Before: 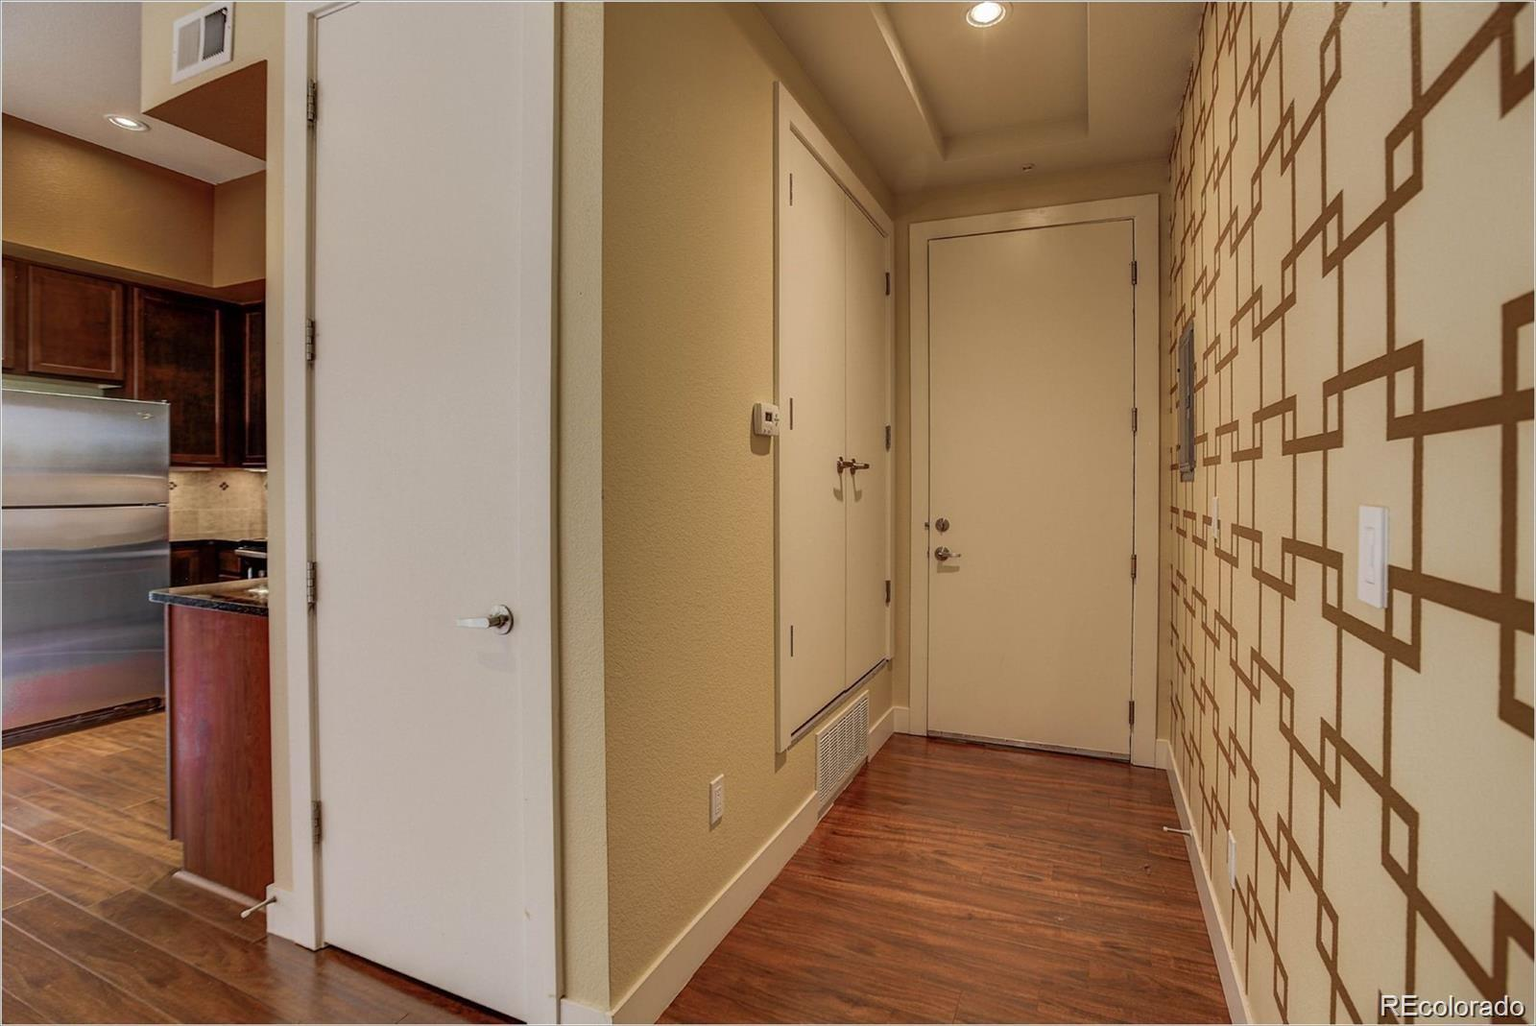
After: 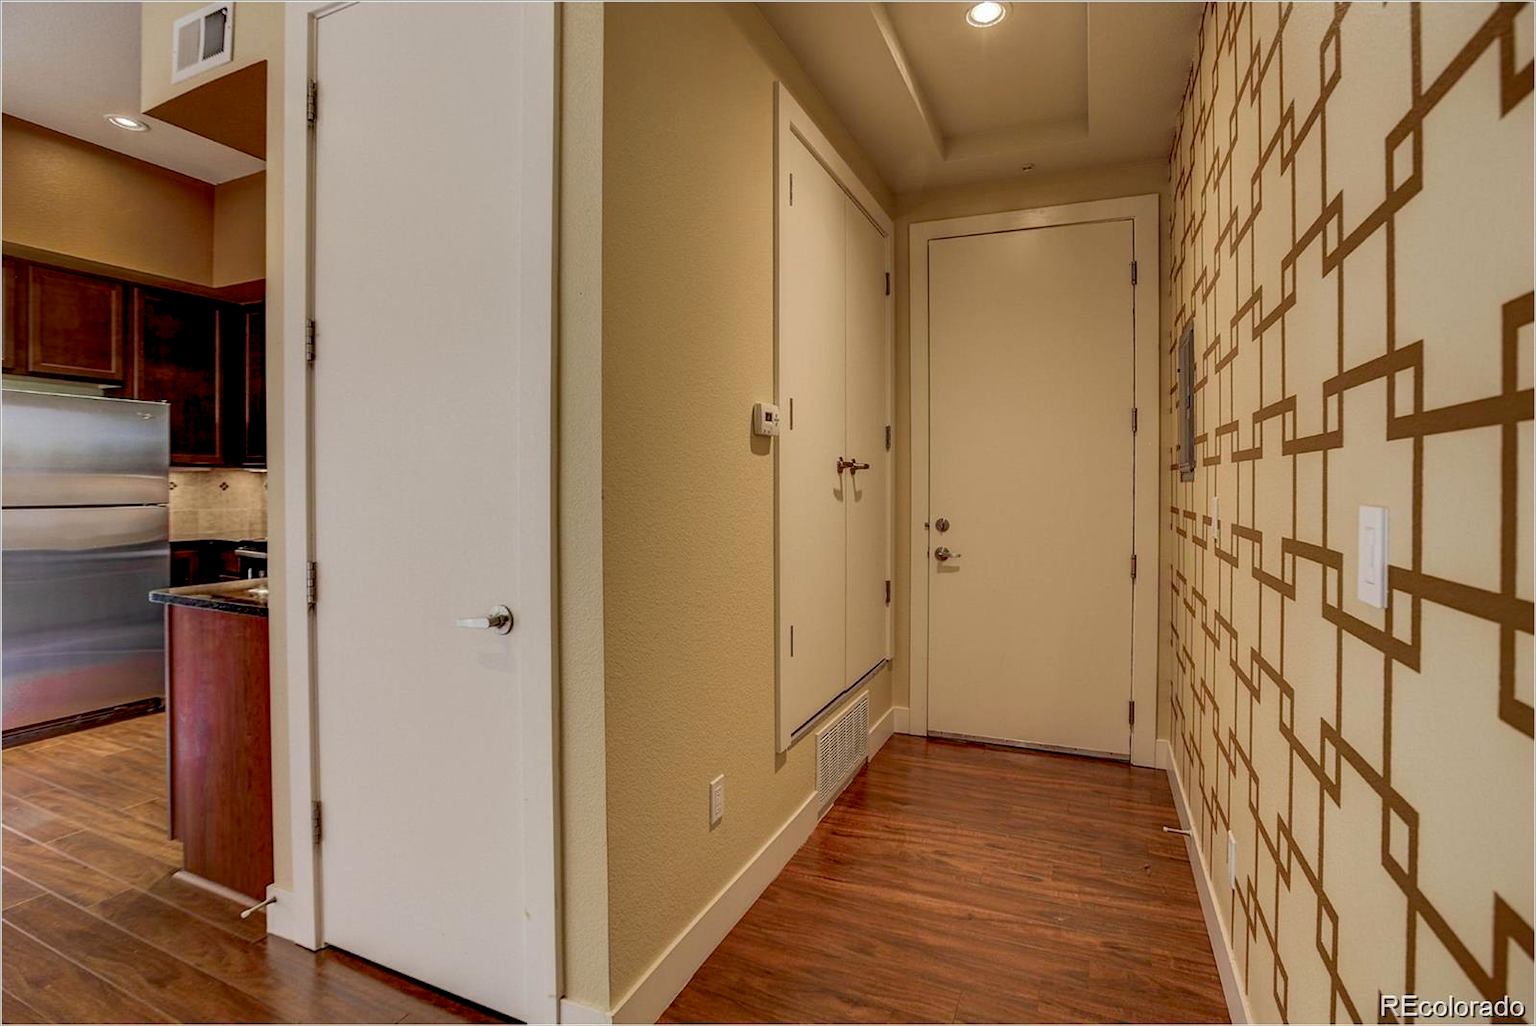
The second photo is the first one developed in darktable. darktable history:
exposure: black level correction 0.009, exposure 0.017 EV, compensate highlight preservation false
